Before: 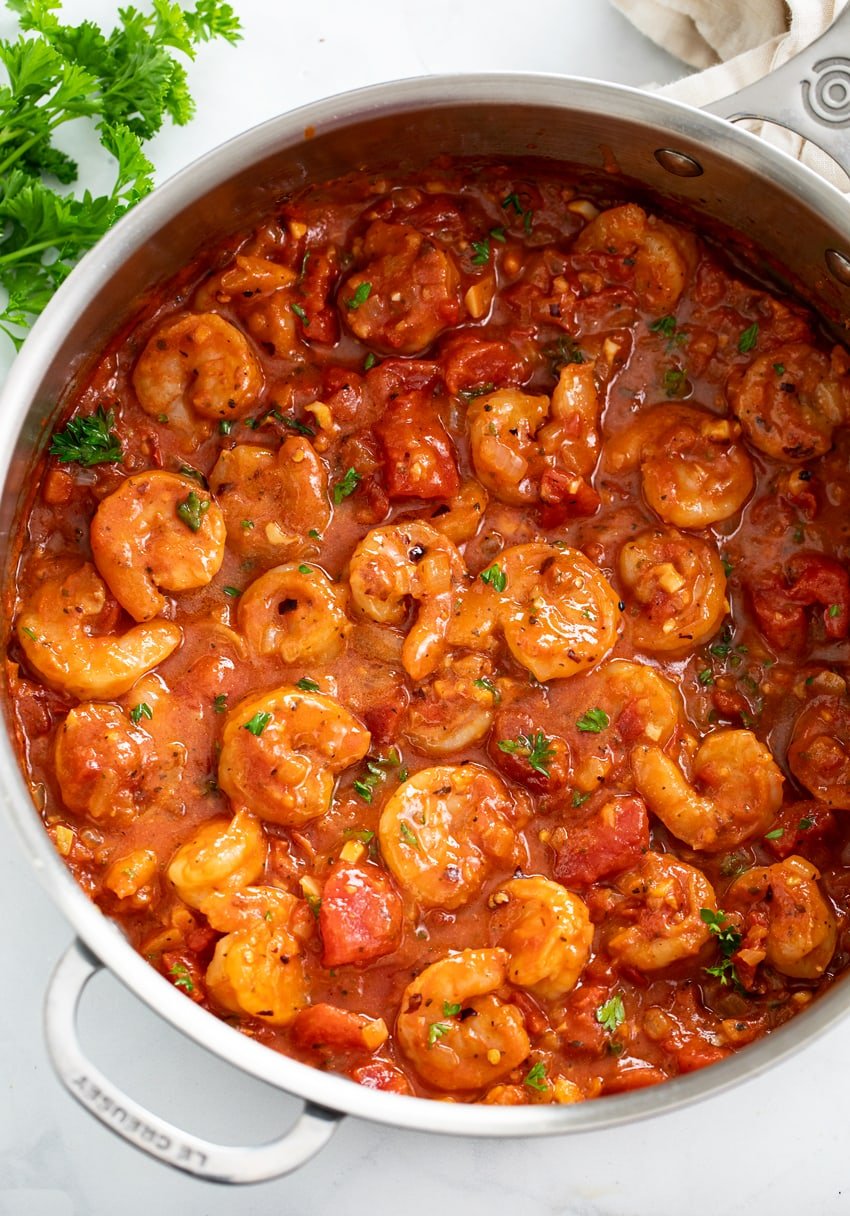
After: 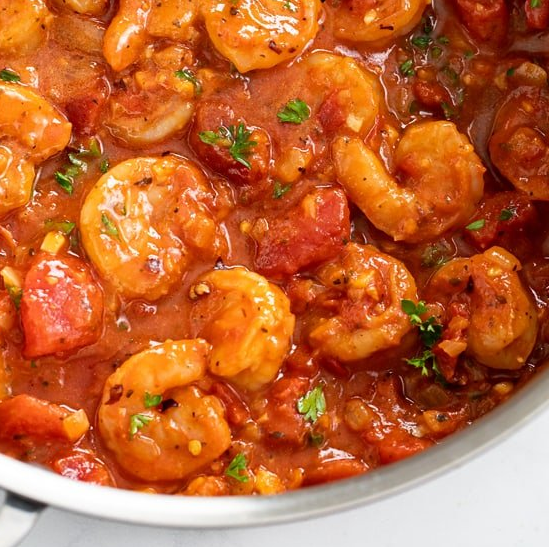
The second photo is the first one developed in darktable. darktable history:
crop and rotate: left 35.298%, top 50.086%, bottom 4.879%
